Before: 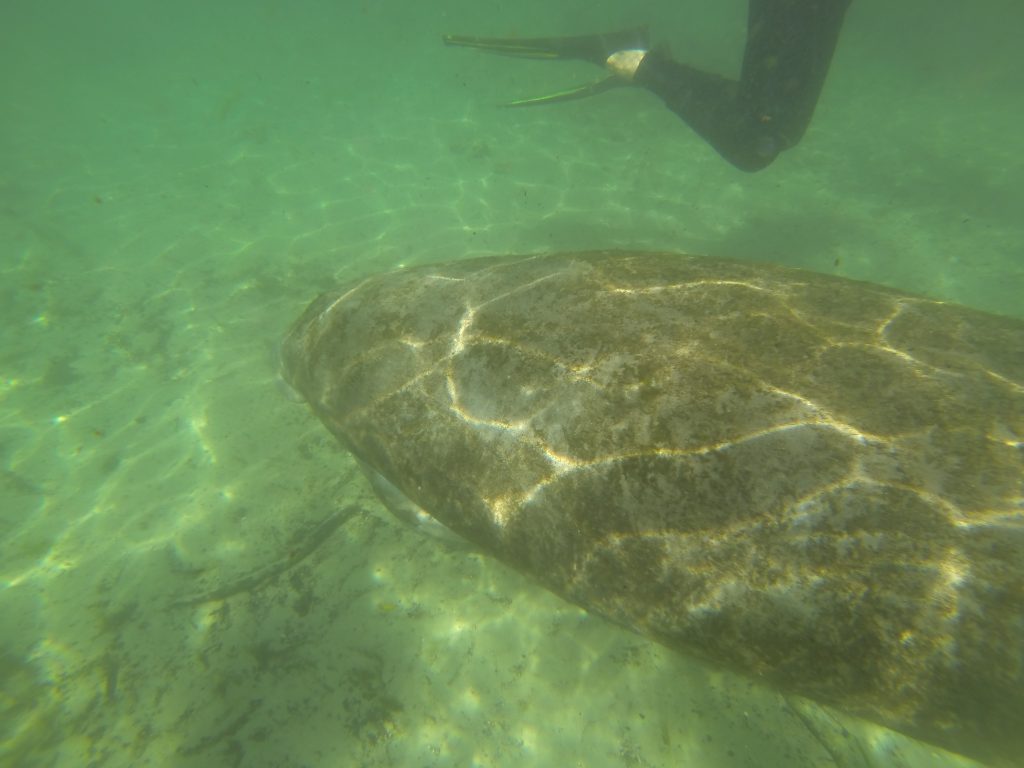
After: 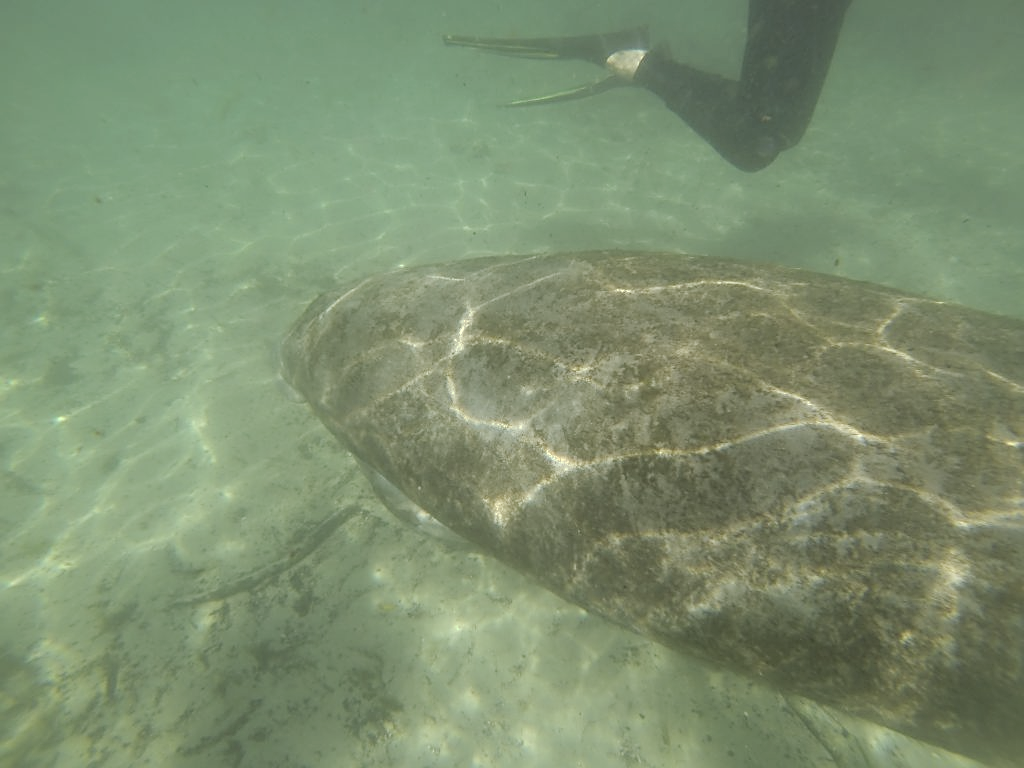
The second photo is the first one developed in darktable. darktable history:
sharpen: on, module defaults
contrast brightness saturation: contrast 0.102, saturation -0.368
base curve: curves: ch0 [(0, 0) (0.235, 0.266) (0.503, 0.496) (0.786, 0.72) (1, 1)], preserve colors none
